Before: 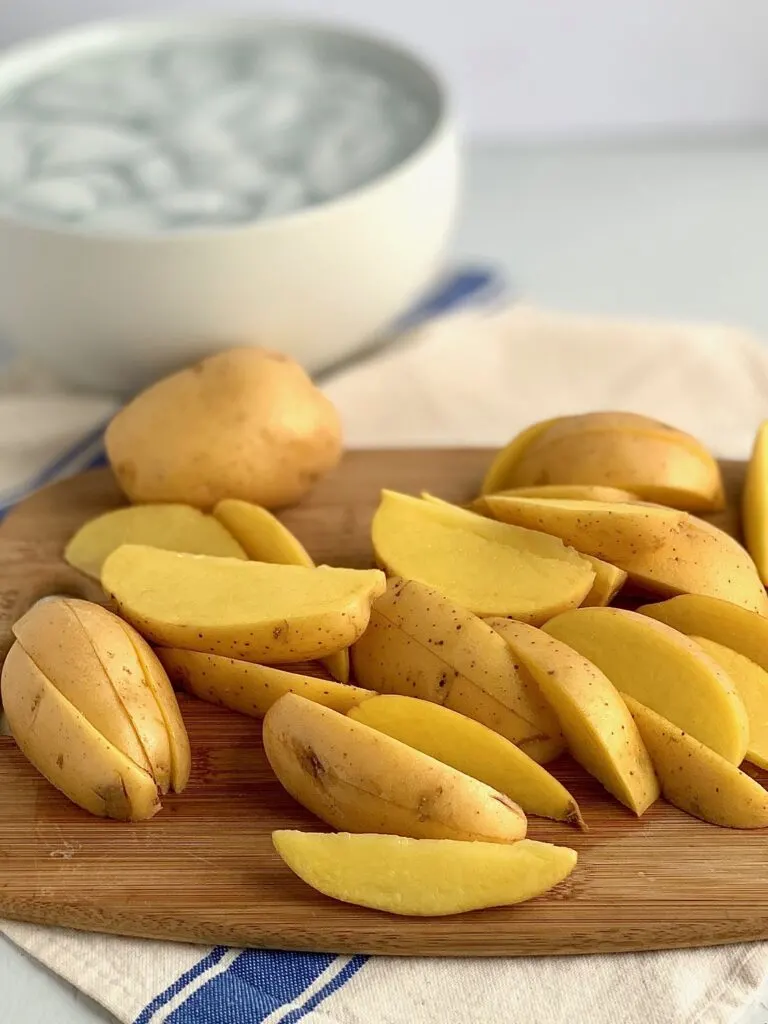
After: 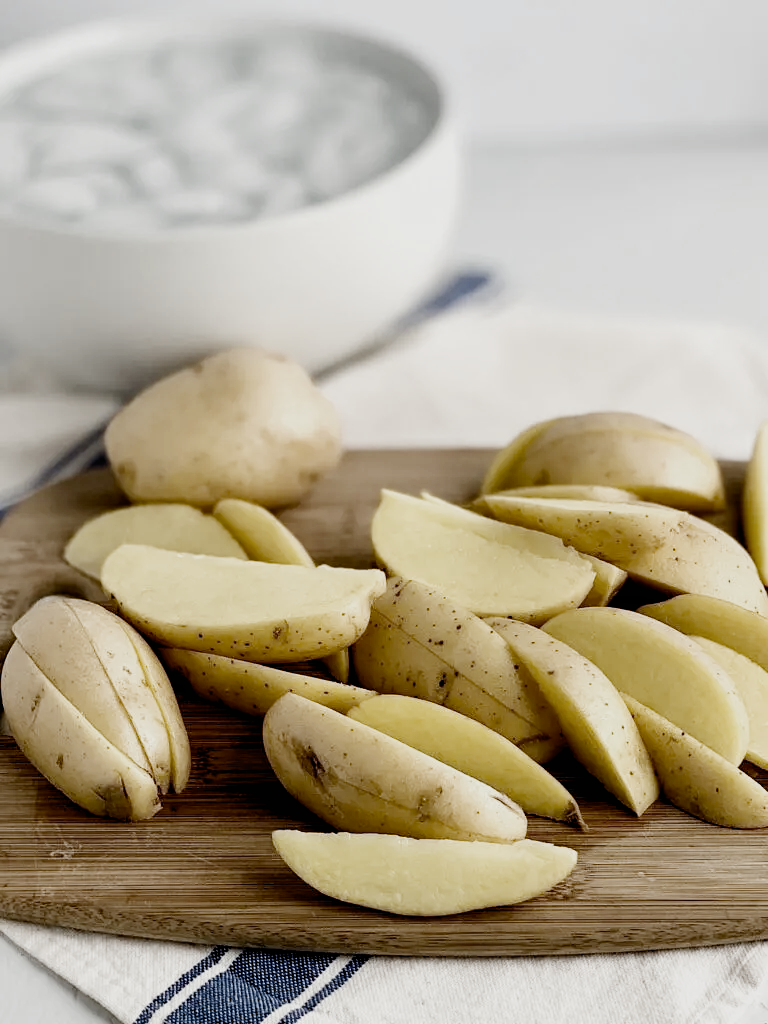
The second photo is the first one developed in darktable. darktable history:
contrast brightness saturation: contrast 0.076, saturation 0.198
exposure: black level correction 0.001, exposure 0.145 EV, compensate highlight preservation false
filmic rgb: black relative exposure -5.11 EV, white relative exposure 3.97 EV, hardness 2.88, contrast 1.299, highlights saturation mix -31.3%, add noise in highlights 0, preserve chrominance no, color science v4 (2020)
color zones: curves: ch0 [(0, 0.5) (0.125, 0.4) (0.25, 0.5) (0.375, 0.4) (0.5, 0.4) (0.625, 0.6) (0.75, 0.6) (0.875, 0.5)]; ch1 [(0, 0.4) (0.125, 0.5) (0.25, 0.4) (0.375, 0.4) (0.5, 0.4) (0.625, 0.4) (0.75, 0.5) (0.875, 0.4)]; ch2 [(0, 0.6) (0.125, 0.5) (0.25, 0.5) (0.375, 0.6) (0.5, 0.6) (0.625, 0.5) (0.75, 0.5) (0.875, 0.5)]
